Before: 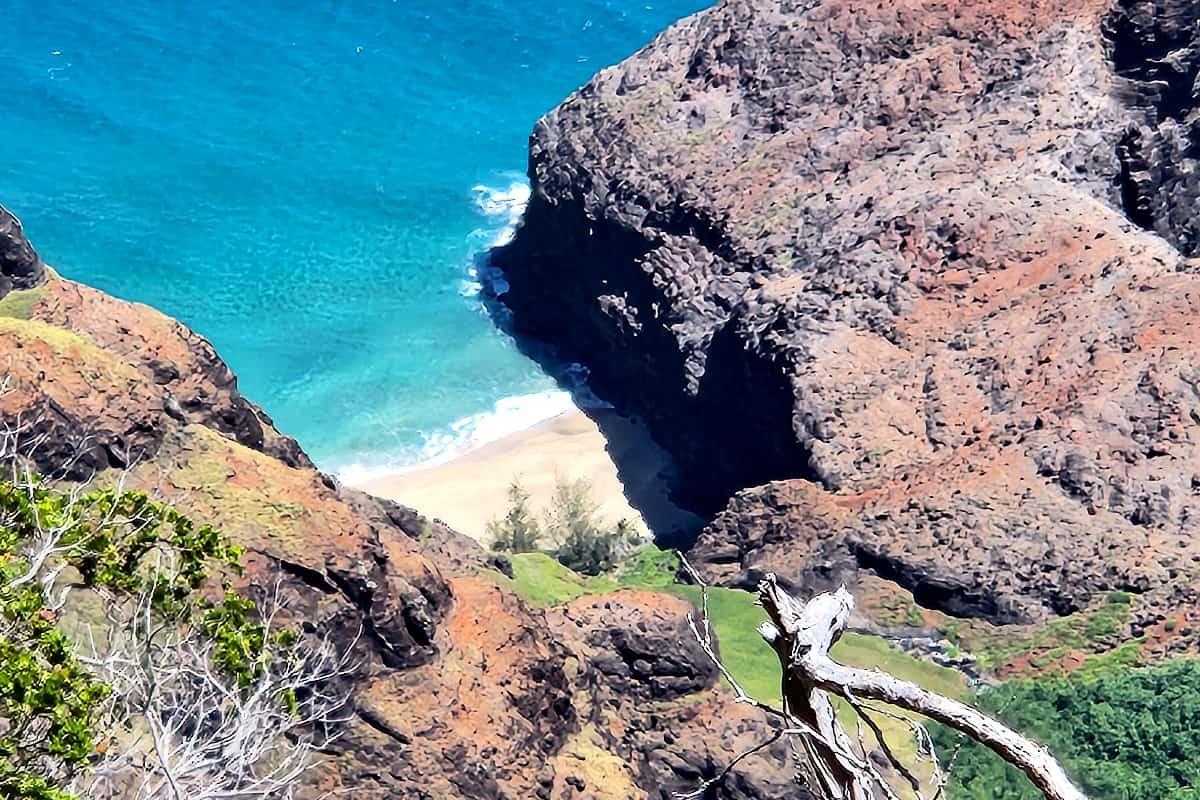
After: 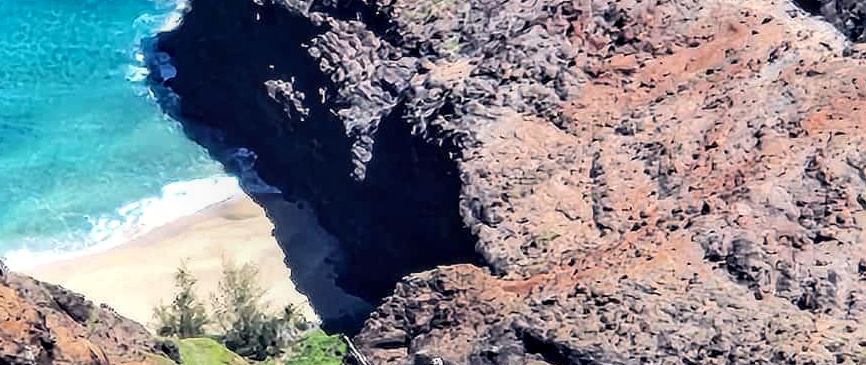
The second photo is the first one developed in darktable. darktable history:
local contrast: detail 130%
crop and rotate: left 27.754%, top 27.084%, bottom 27.236%
